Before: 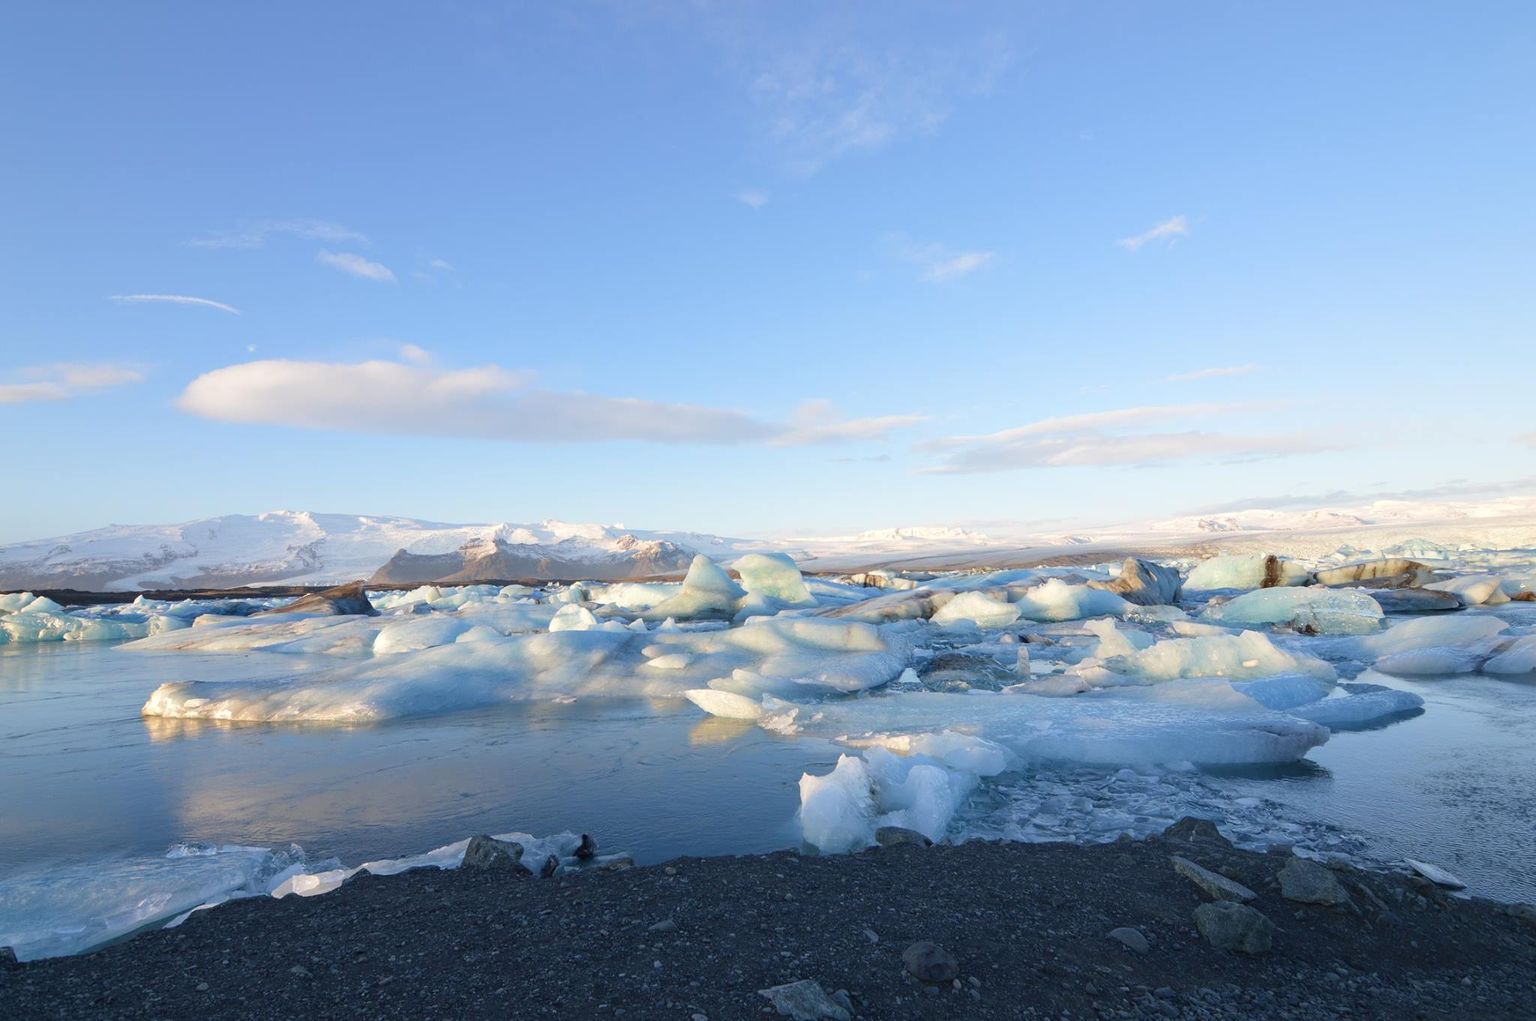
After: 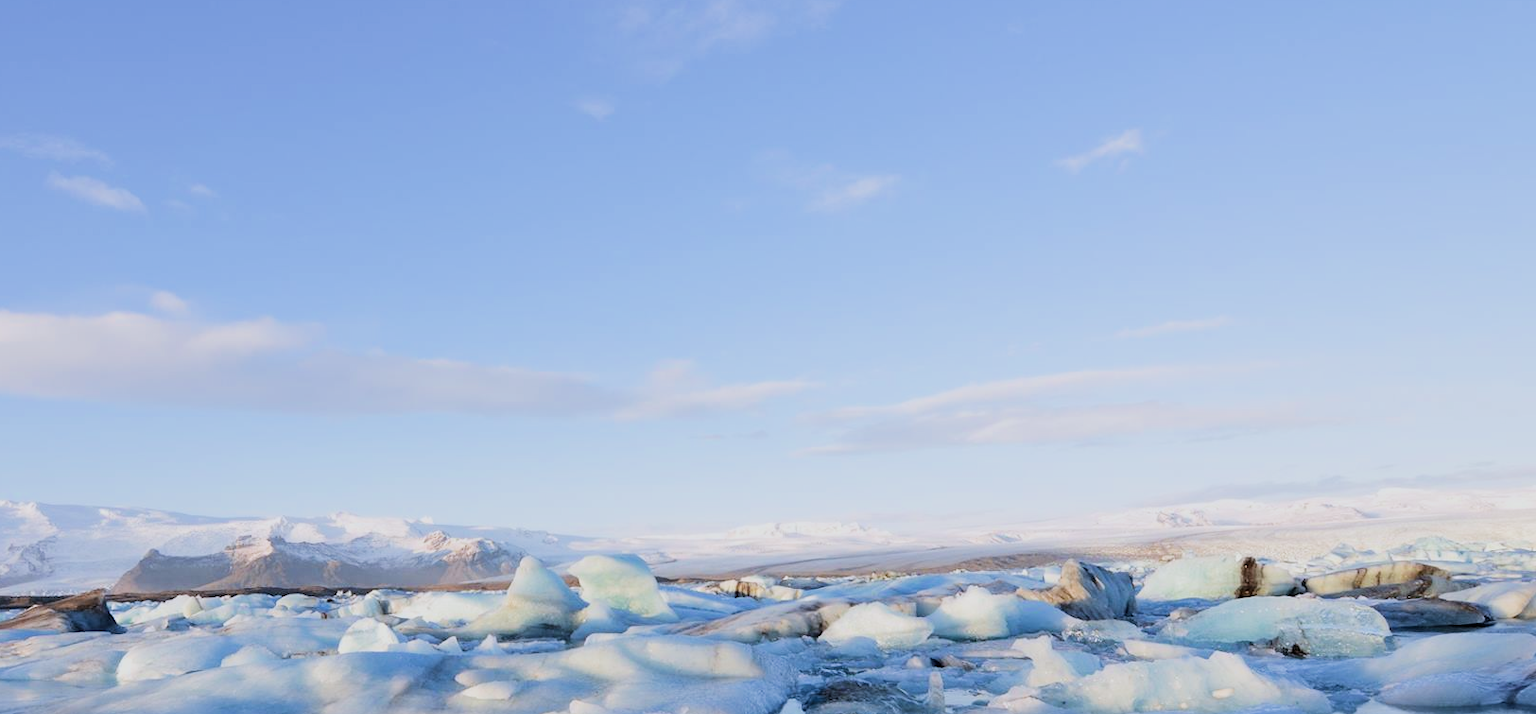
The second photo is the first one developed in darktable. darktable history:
crop: left 18.278%, top 11.096%, right 2.333%, bottom 33.303%
color calibration: illuminant as shot in camera, x 0.358, y 0.373, temperature 4628.91 K
filmic rgb: black relative exposure -7.5 EV, white relative exposure 5 EV, hardness 3.3, contrast 1.3
